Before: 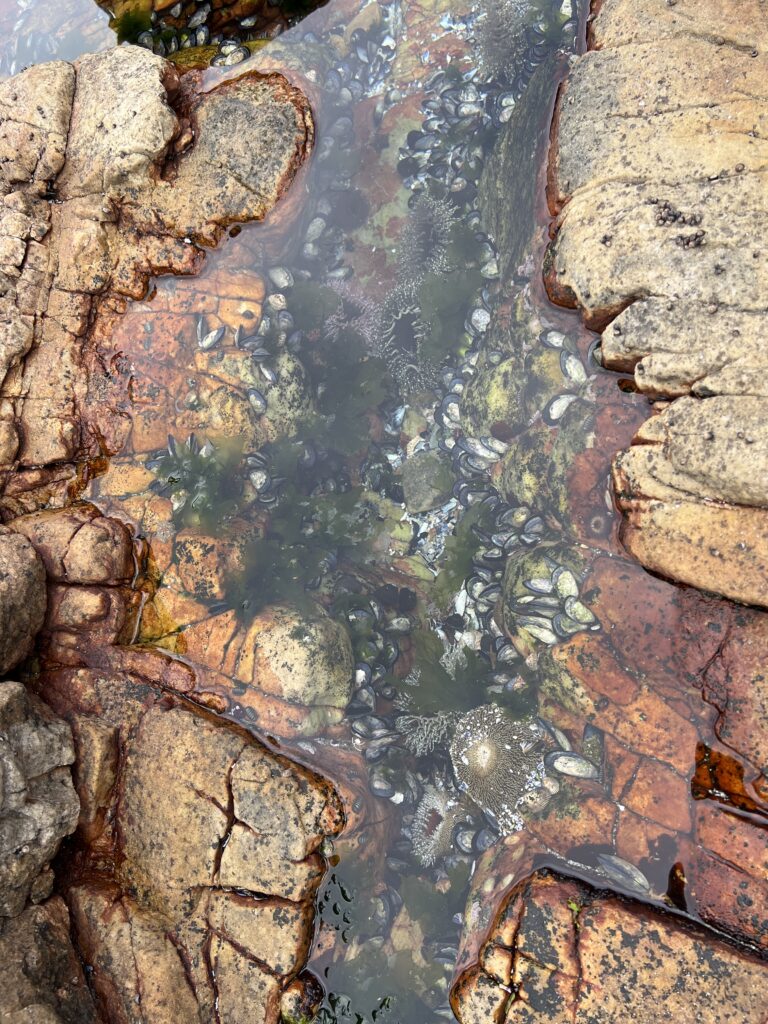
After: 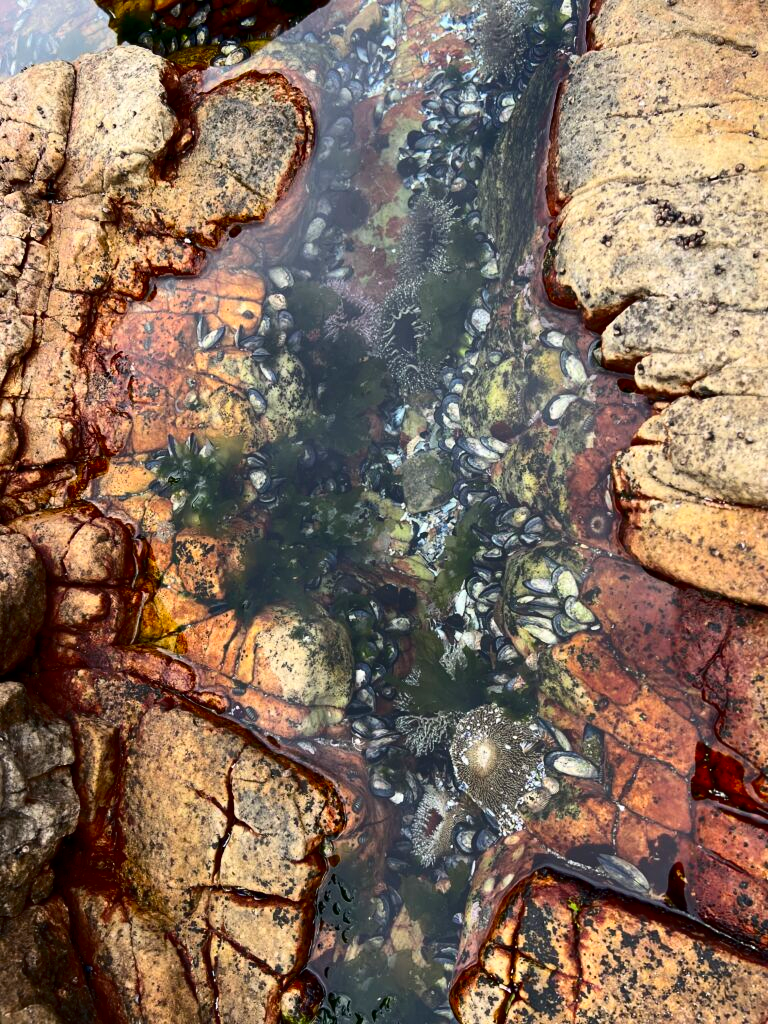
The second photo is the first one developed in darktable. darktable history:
contrast brightness saturation: contrast 0.222, brightness -0.183, saturation 0.232
